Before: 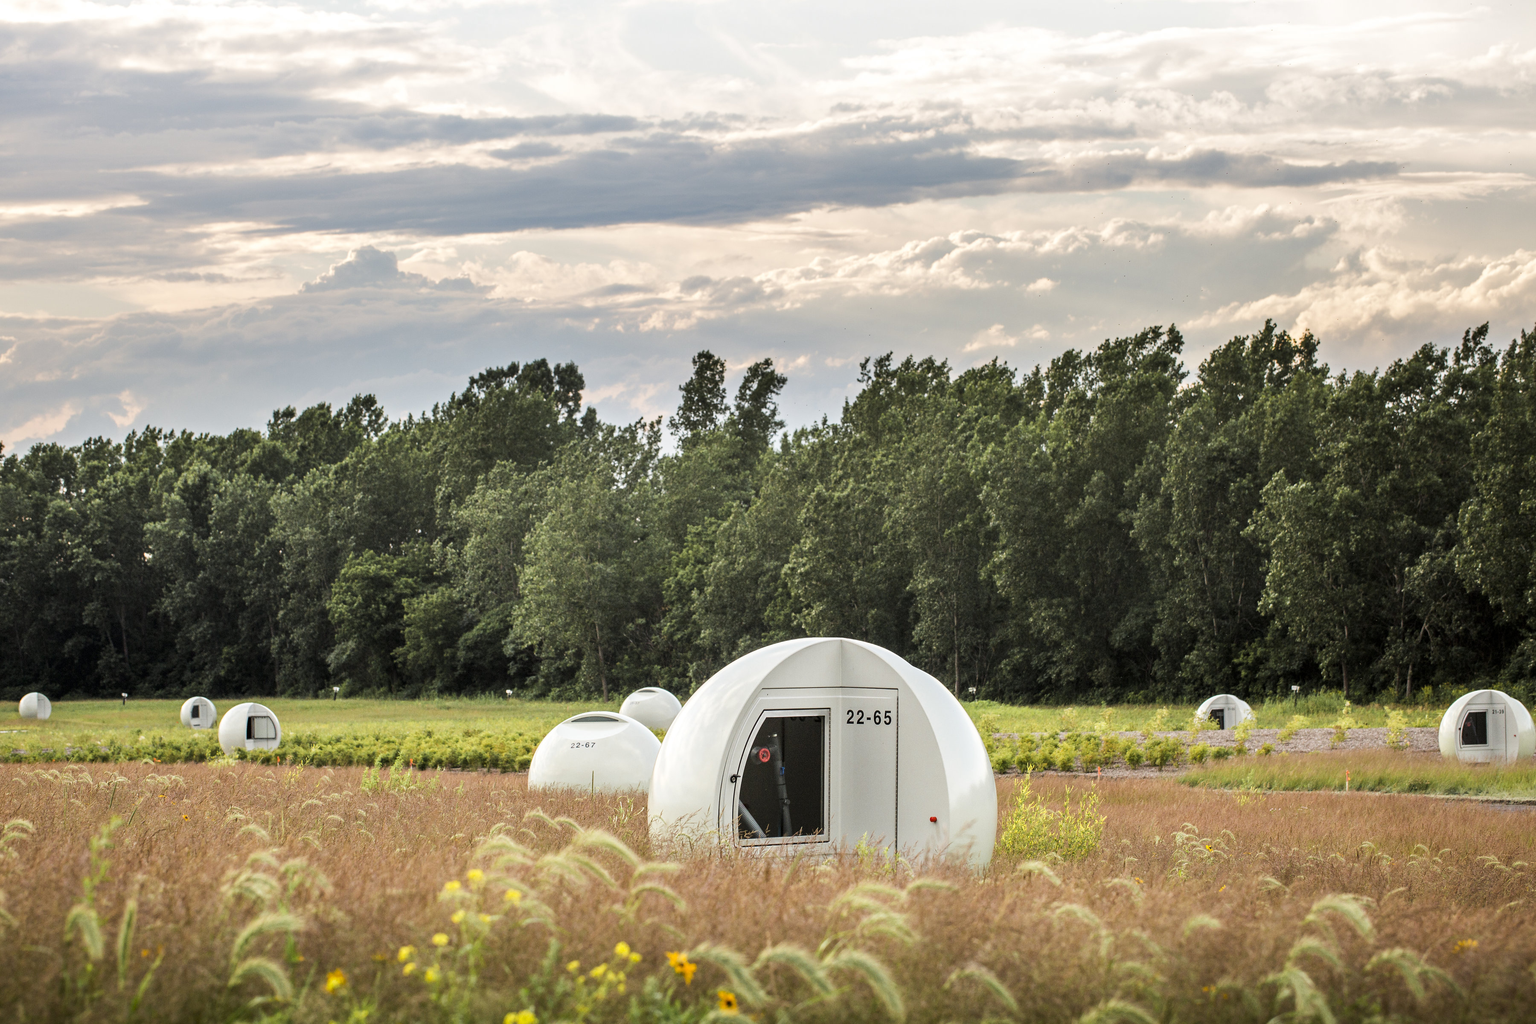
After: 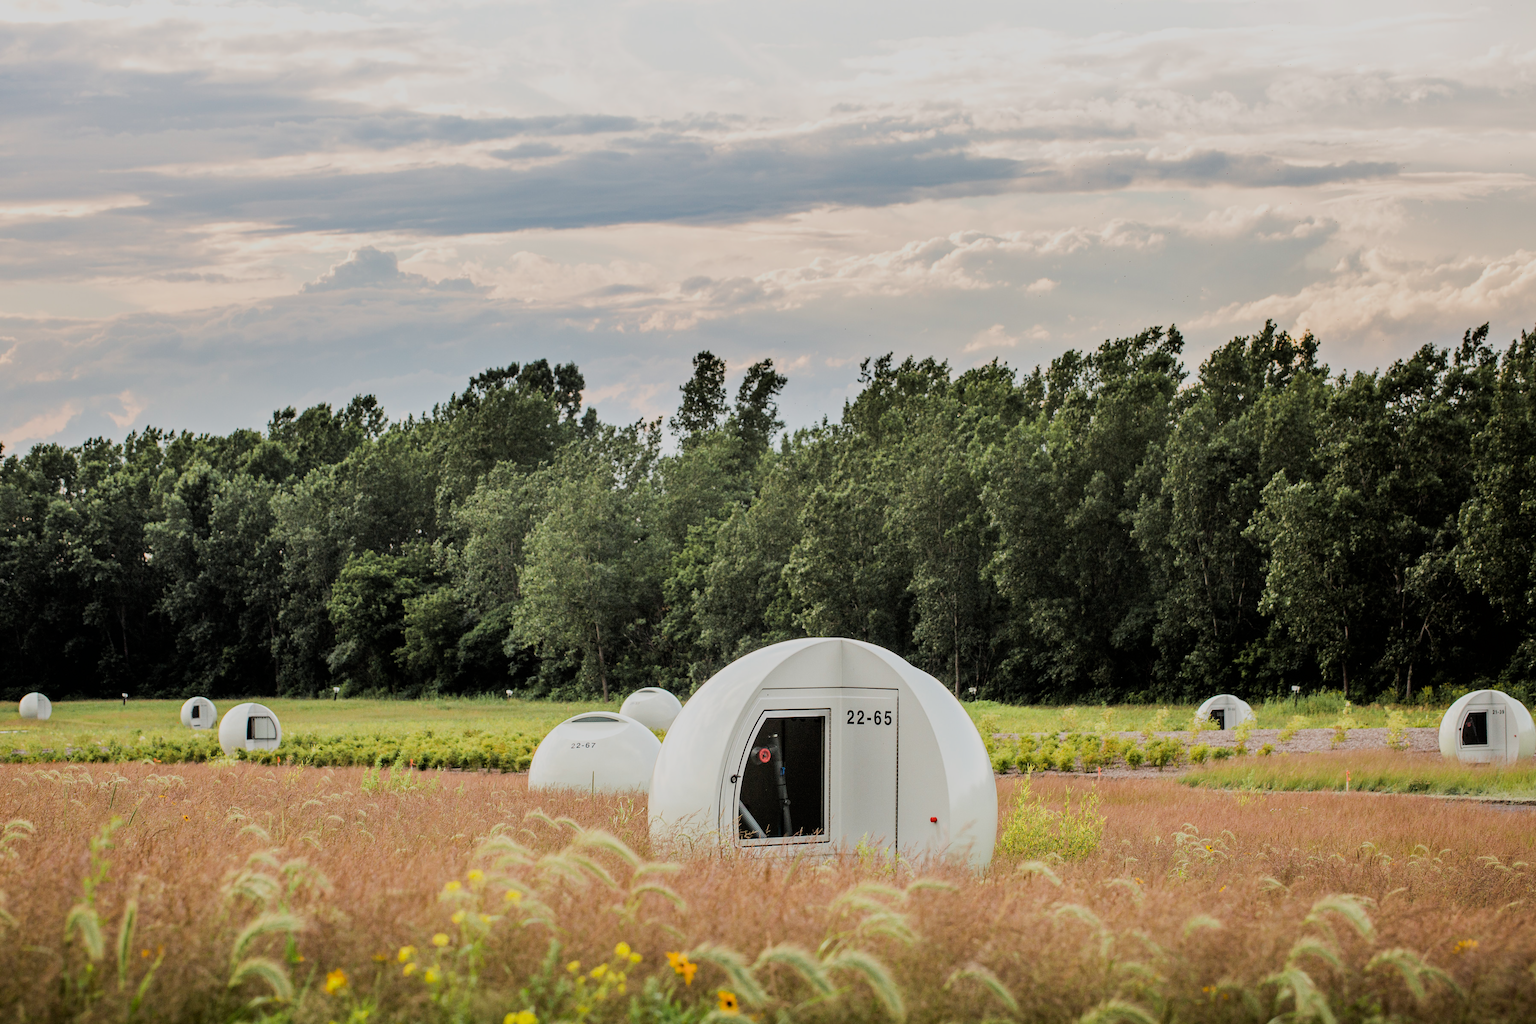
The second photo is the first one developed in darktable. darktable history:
filmic rgb: black relative exposure -7.65 EV, white relative exposure 4.56 EV, threshold 5.94 EV, hardness 3.61, enable highlight reconstruction true
